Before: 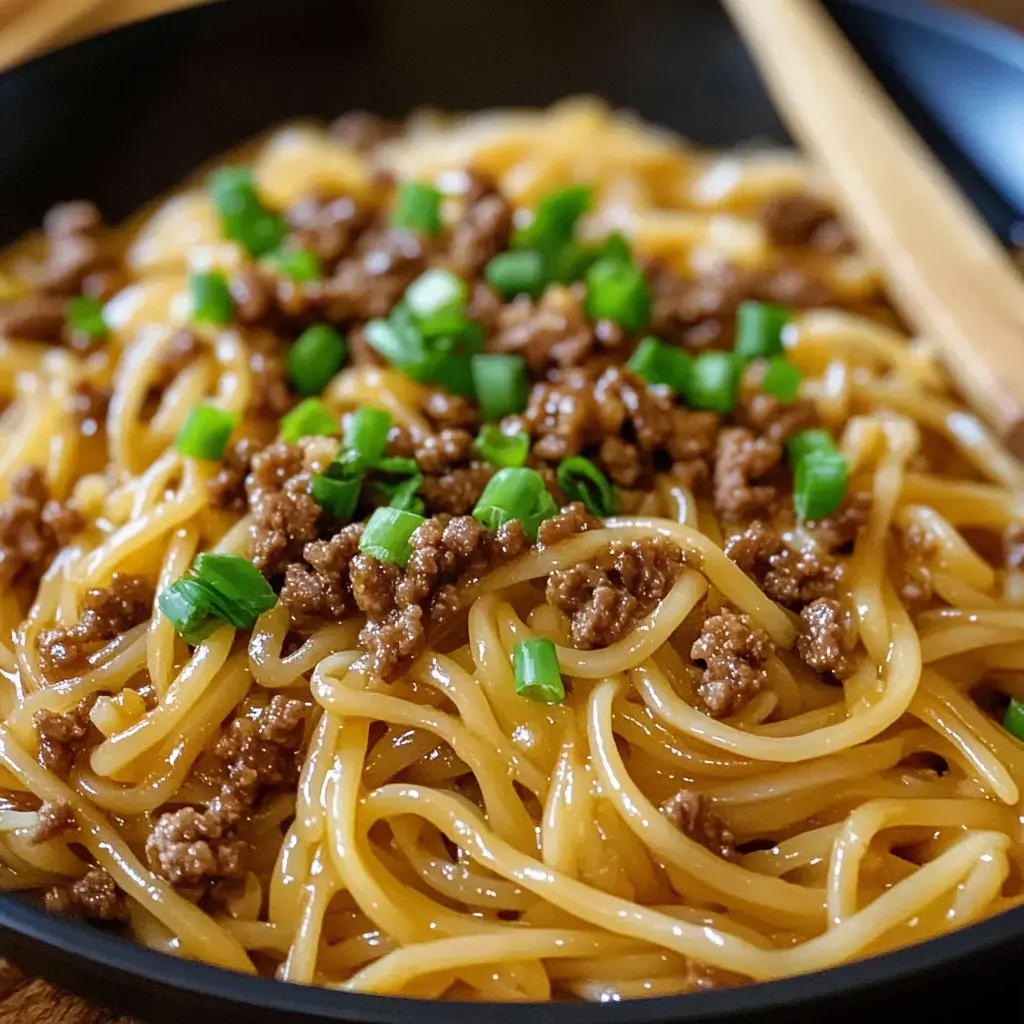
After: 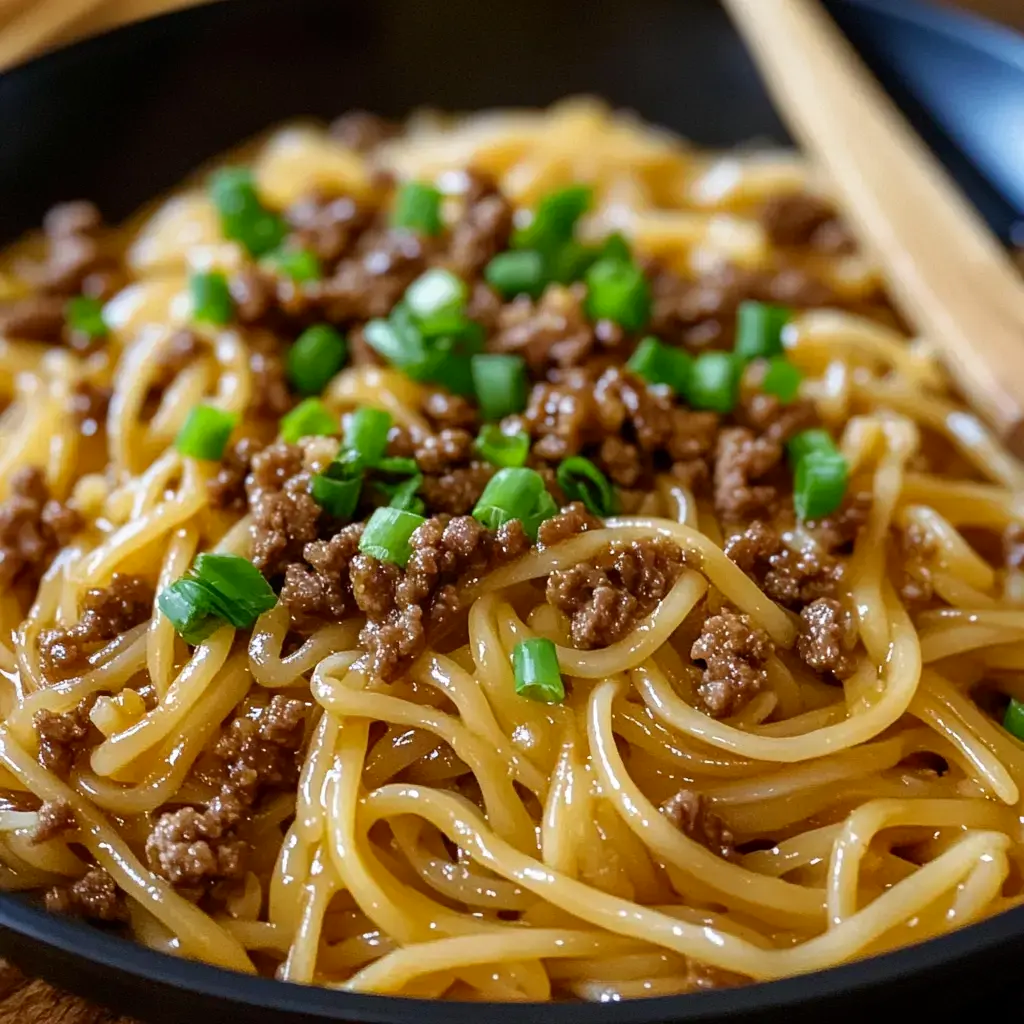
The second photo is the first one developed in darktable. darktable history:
contrast brightness saturation: contrast 0.035, brightness -0.04
tone equalizer: on, module defaults
